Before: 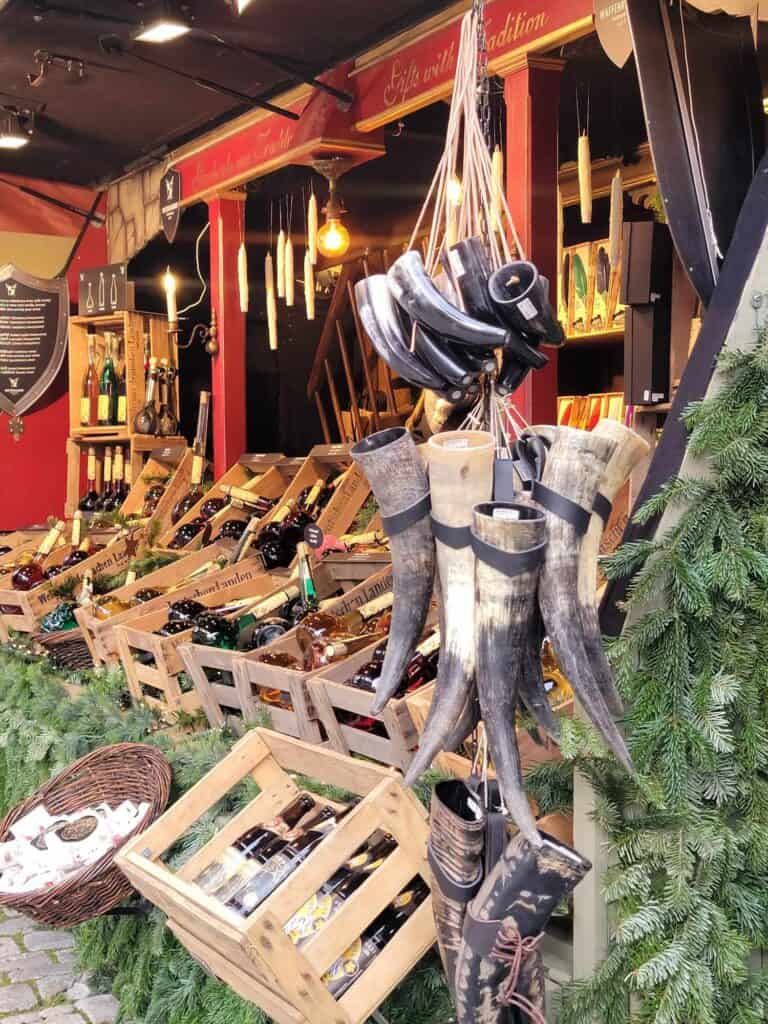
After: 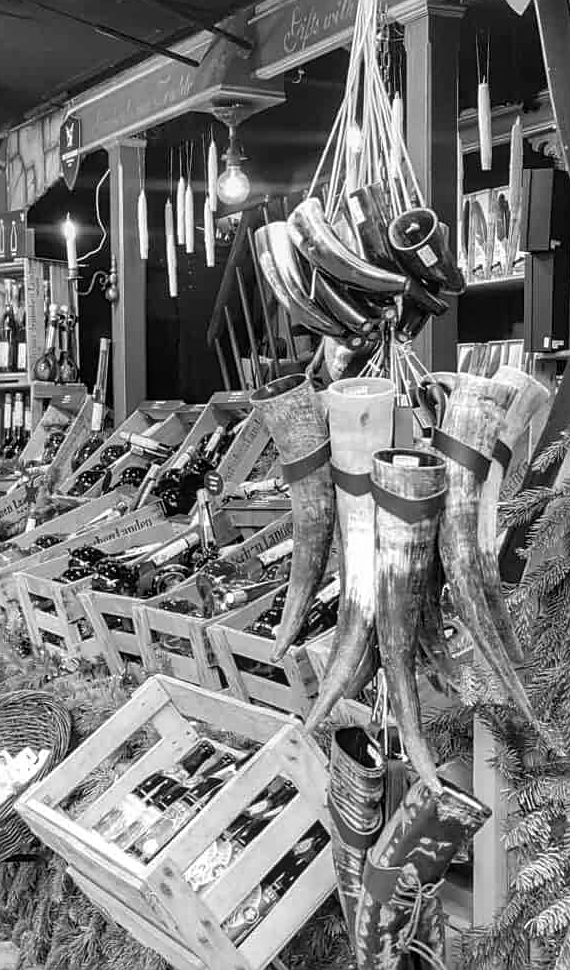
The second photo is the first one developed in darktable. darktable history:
color calibration: illuminant as shot in camera, x 0.358, y 0.373, temperature 4628.91 K
crop and rotate: left 13.15%, top 5.251%, right 12.609%
contrast brightness saturation: contrast -0.05, saturation -0.41
monochrome: on, module defaults
local contrast: detail 130%
sharpen: on, module defaults
